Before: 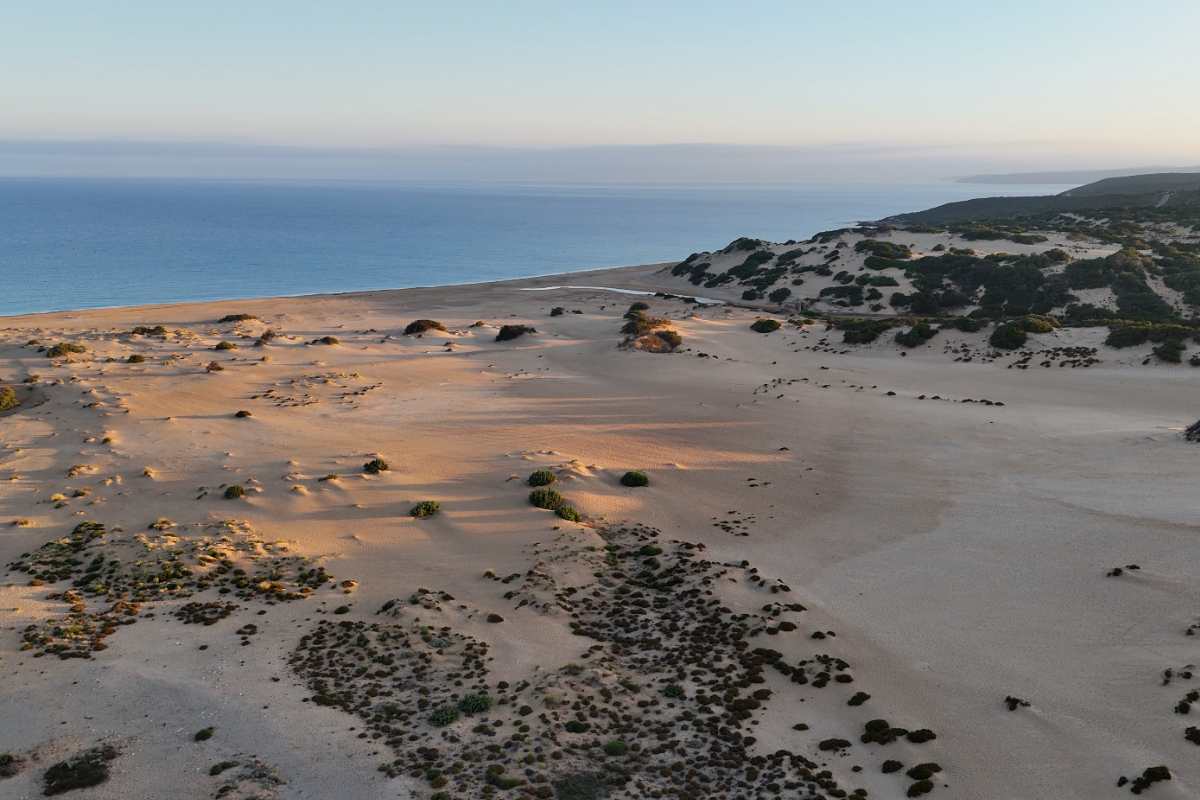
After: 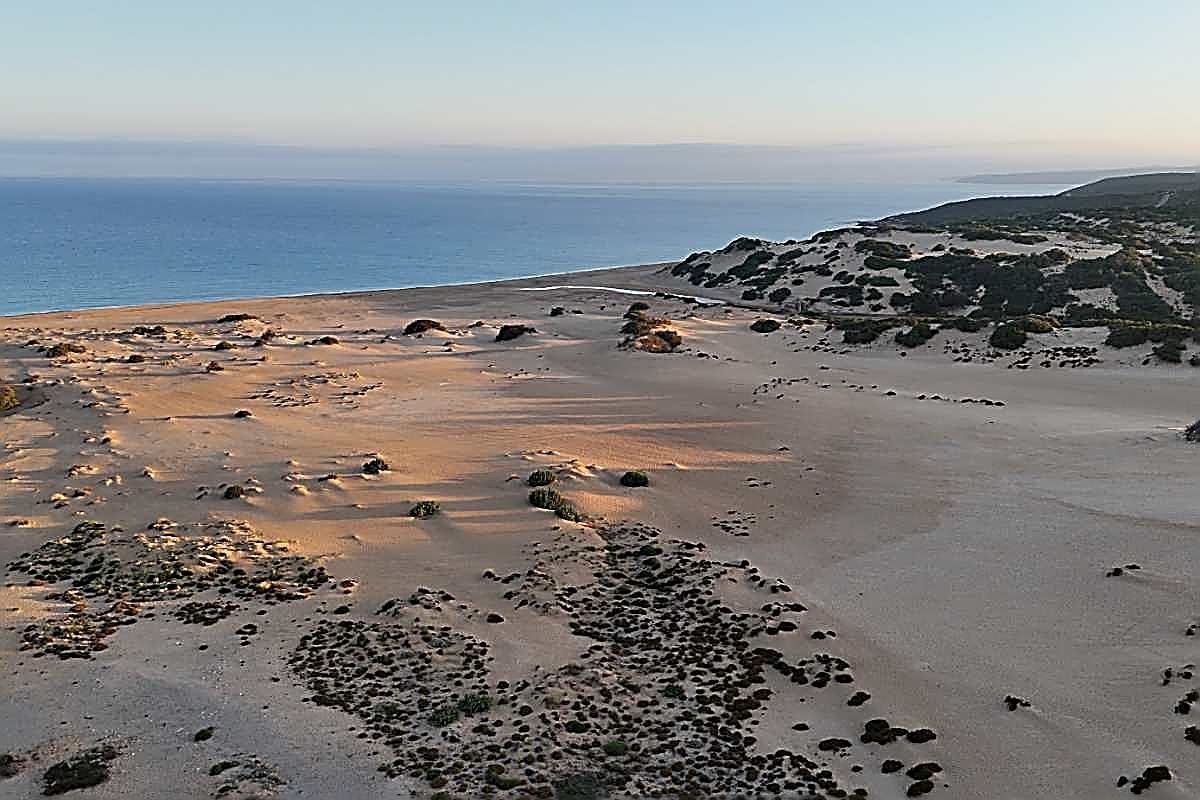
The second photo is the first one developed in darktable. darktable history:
sharpen: amount 1.992
